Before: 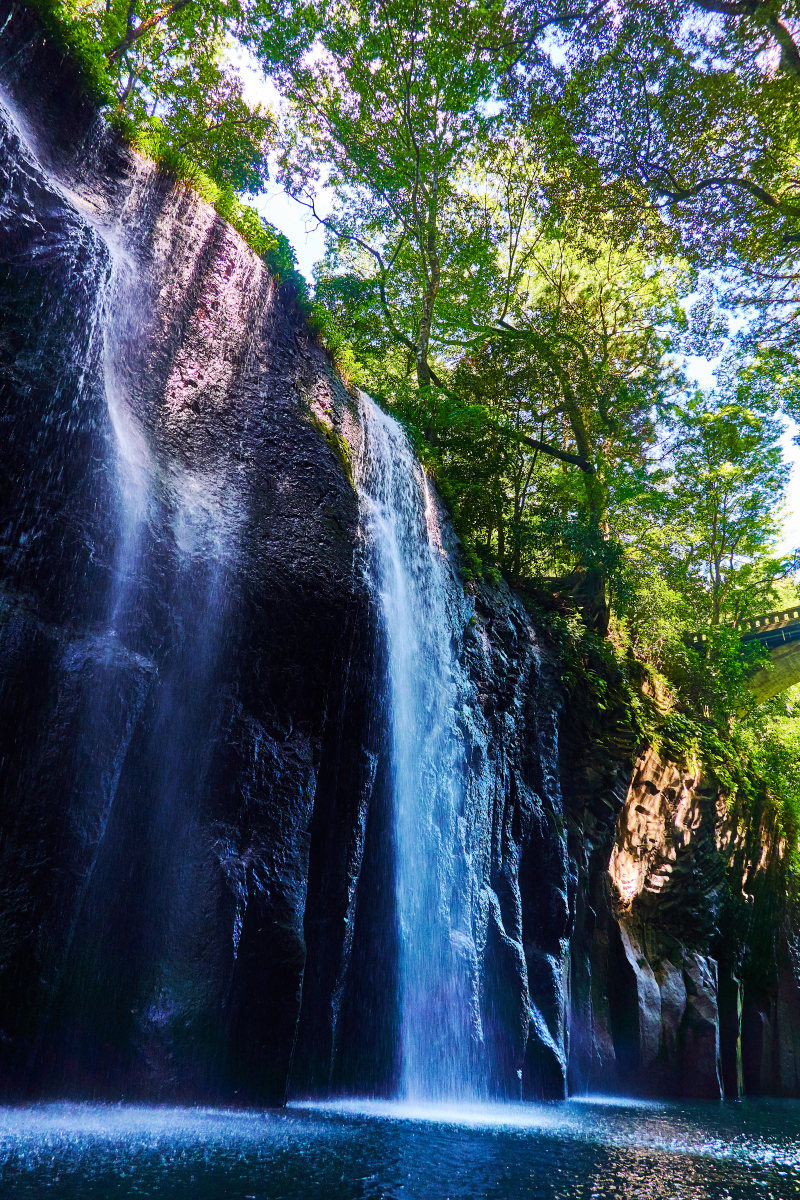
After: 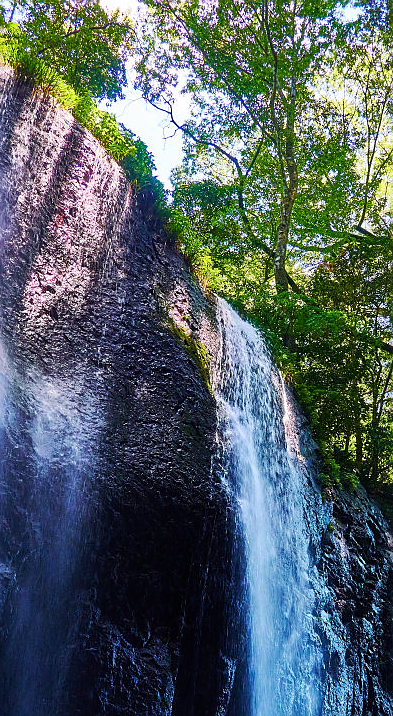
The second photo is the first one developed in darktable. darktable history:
crop: left 17.855%, top 7.879%, right 33.006%, bottom 32.414%
sharpen: radius 0.979, amount 0.608
